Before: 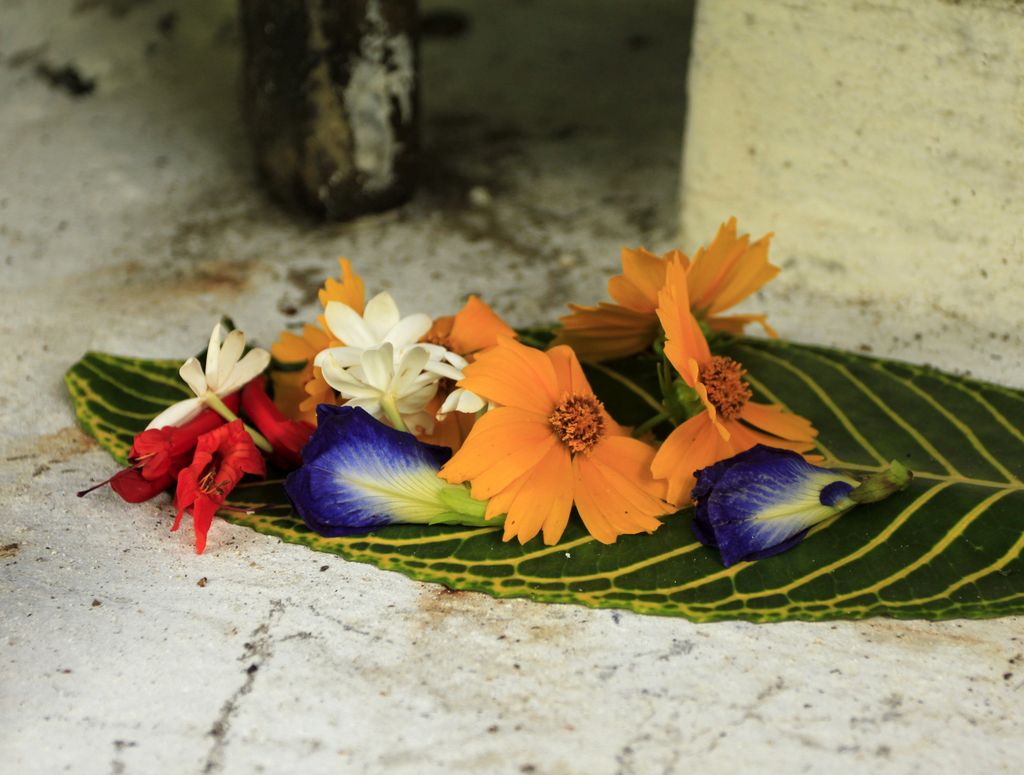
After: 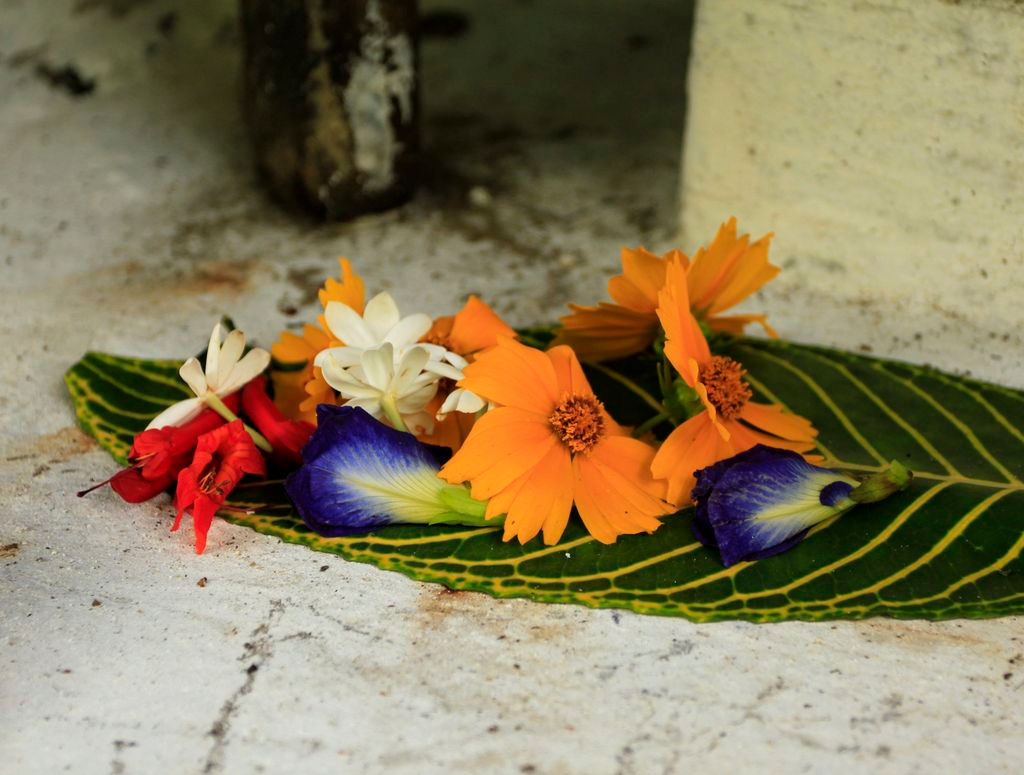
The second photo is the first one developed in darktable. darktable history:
exposure: exposure -0.172 EV, compensate highlight preservation false
